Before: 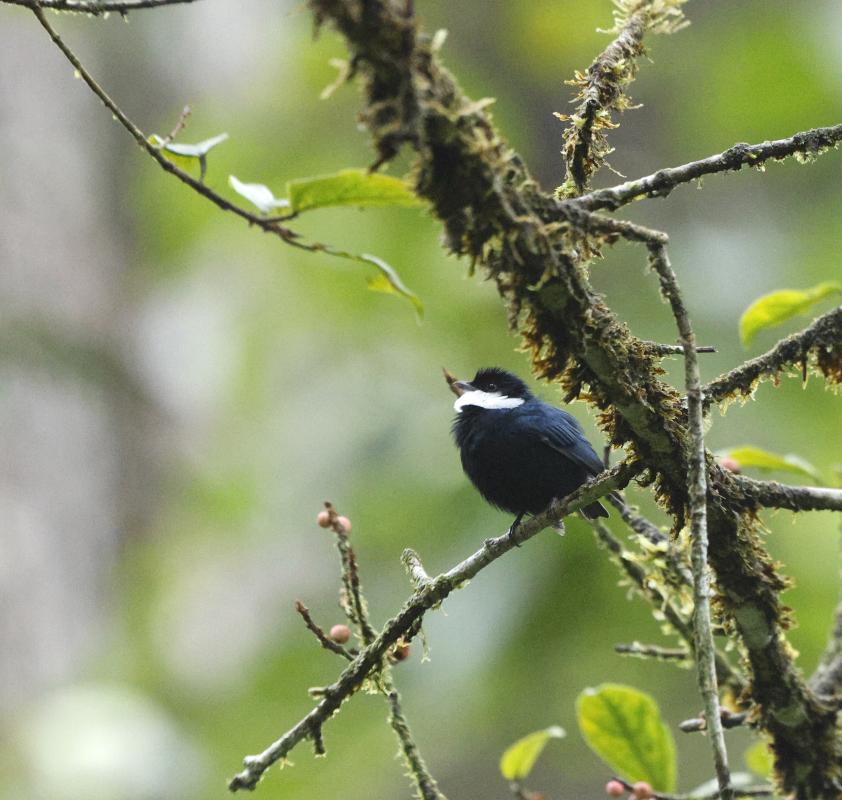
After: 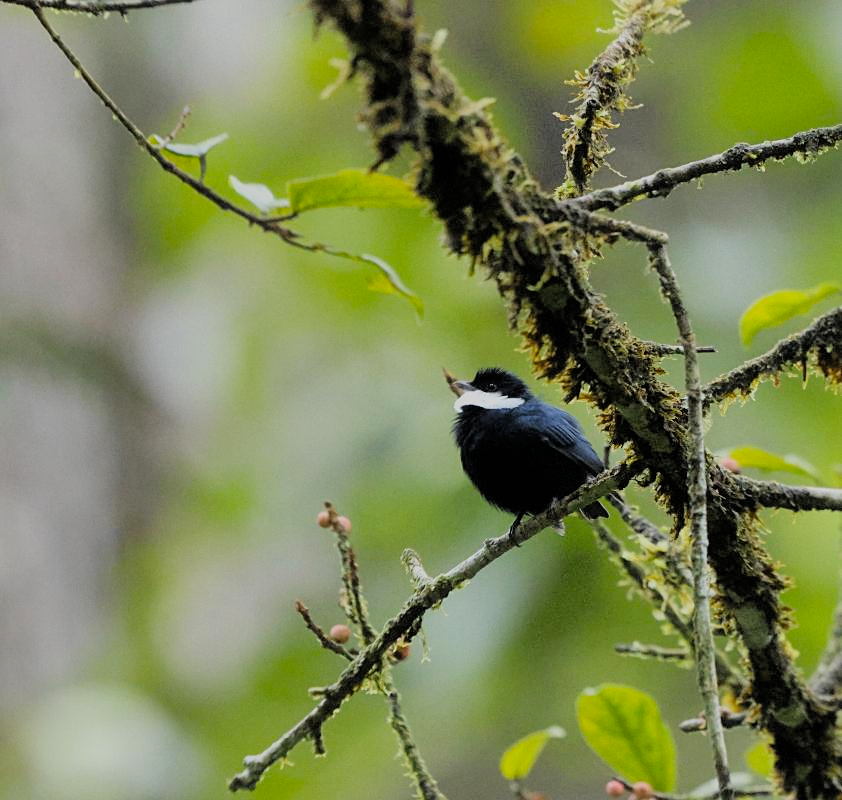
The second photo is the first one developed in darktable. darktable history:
contrast equalizer: y [[0.5, 0.488, 0.462, 0.461, 0.491, 0.5], [0.5 ×6], [0.5 ×6], [0 ×6], [0 ×6]]
color balance rgb: perceptual saturation grading › global saturation 19.548%, global vibrance 0.558%
sharpen: amount 0.214
shadows and highlights: radius 100.21, shadows 50.74, highlights -64.39, soften with gaussian
filmic rgb: black relative exposure -4.27 EV, white relative exposure 4.56 EV, threshold 5.96 EV, hardness 2.4, contrast 1.056, color science v6 (2022), enable highlight reconstruction true
